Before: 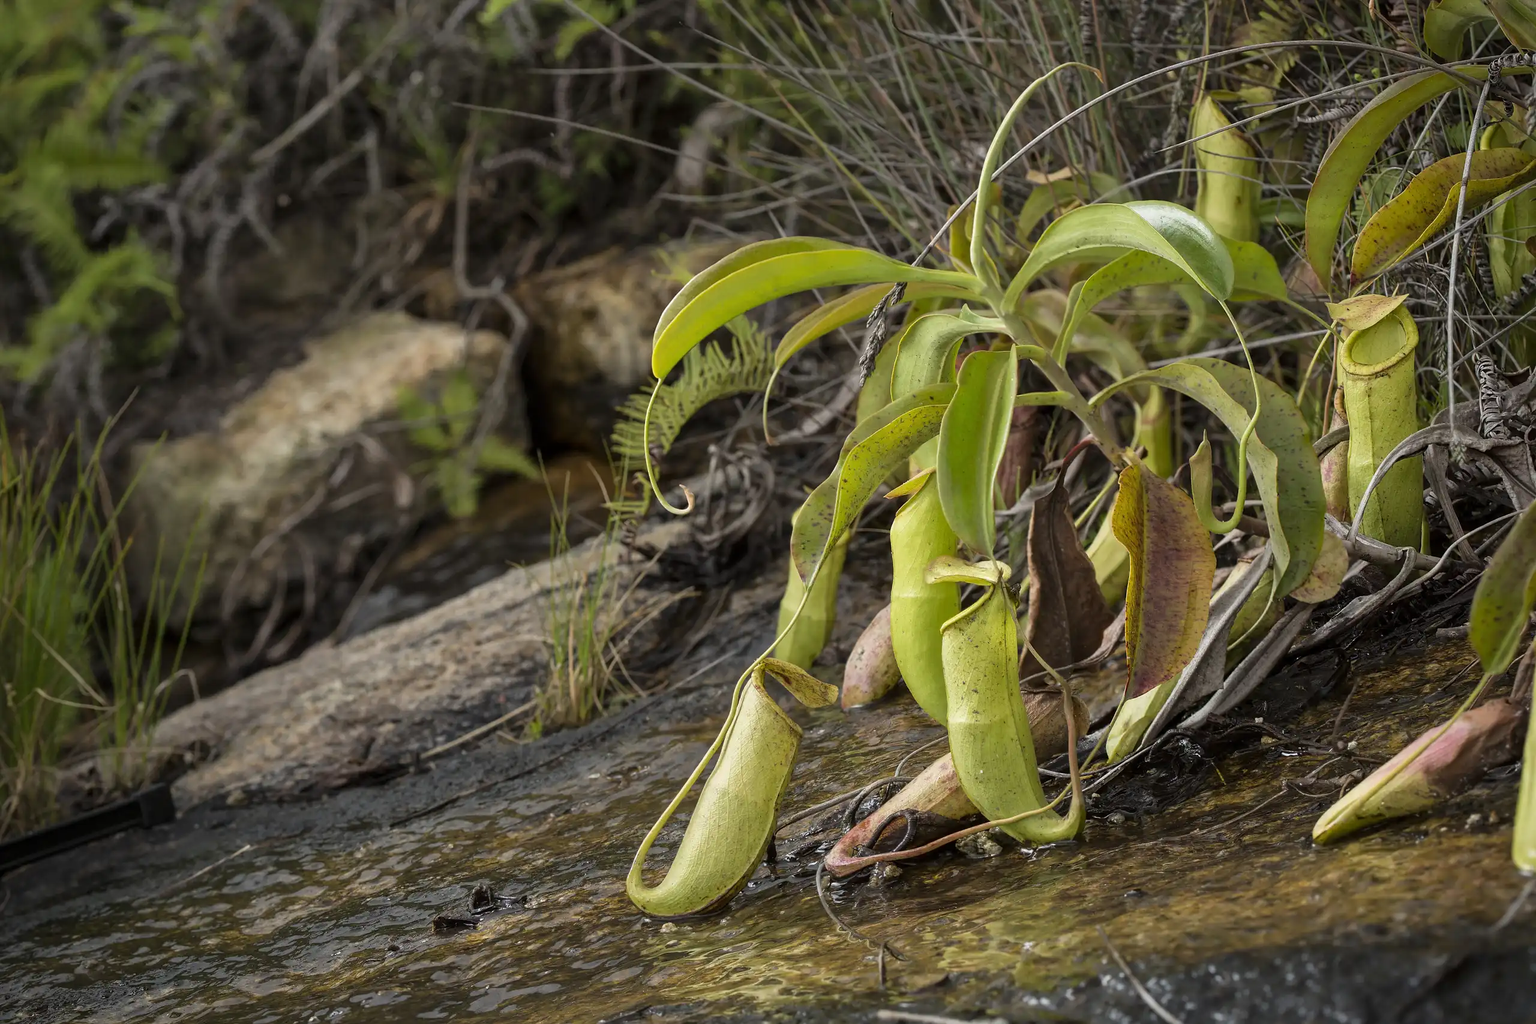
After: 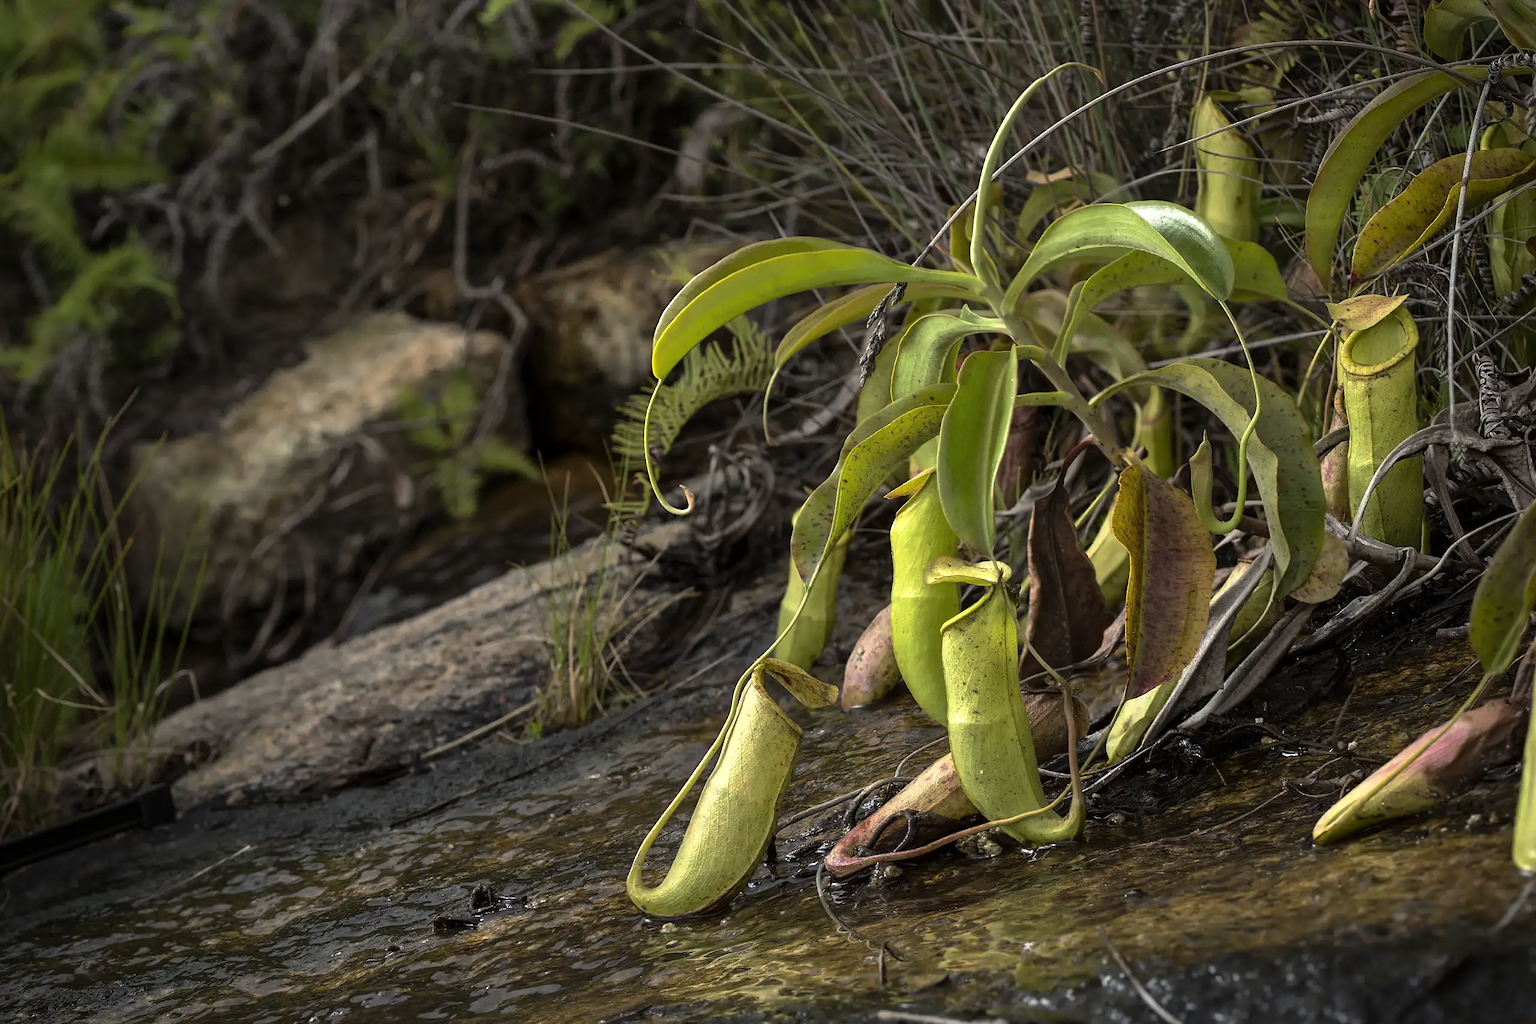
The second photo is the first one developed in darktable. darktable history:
tone equalizer: -8 EV -0.417 EV, -7 EV -0.389 EV, -6 EV -0.333 EV, -5 EV -0.222 EV, -3 EV 0.222 EV, -2 EV 0.333 EV, -1 EV 0.389 EV, +0 EV 0.417 EV, edges refinement/feathering 500, mask exposure compensation -1.57 EV, preserve details no
white balance: red 1, blue 1
base curve: curves: ch0 [(0, 0) (0.595, 0.418) (1, 1)], preserve colors none
